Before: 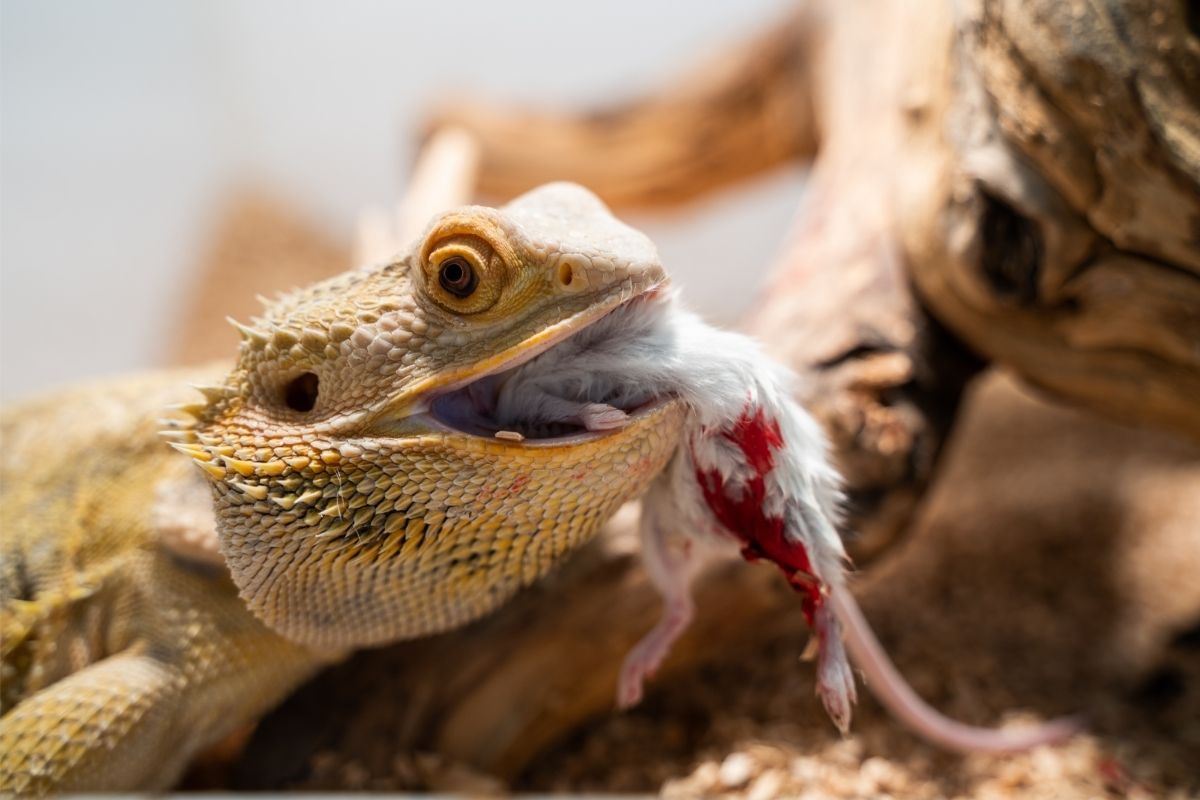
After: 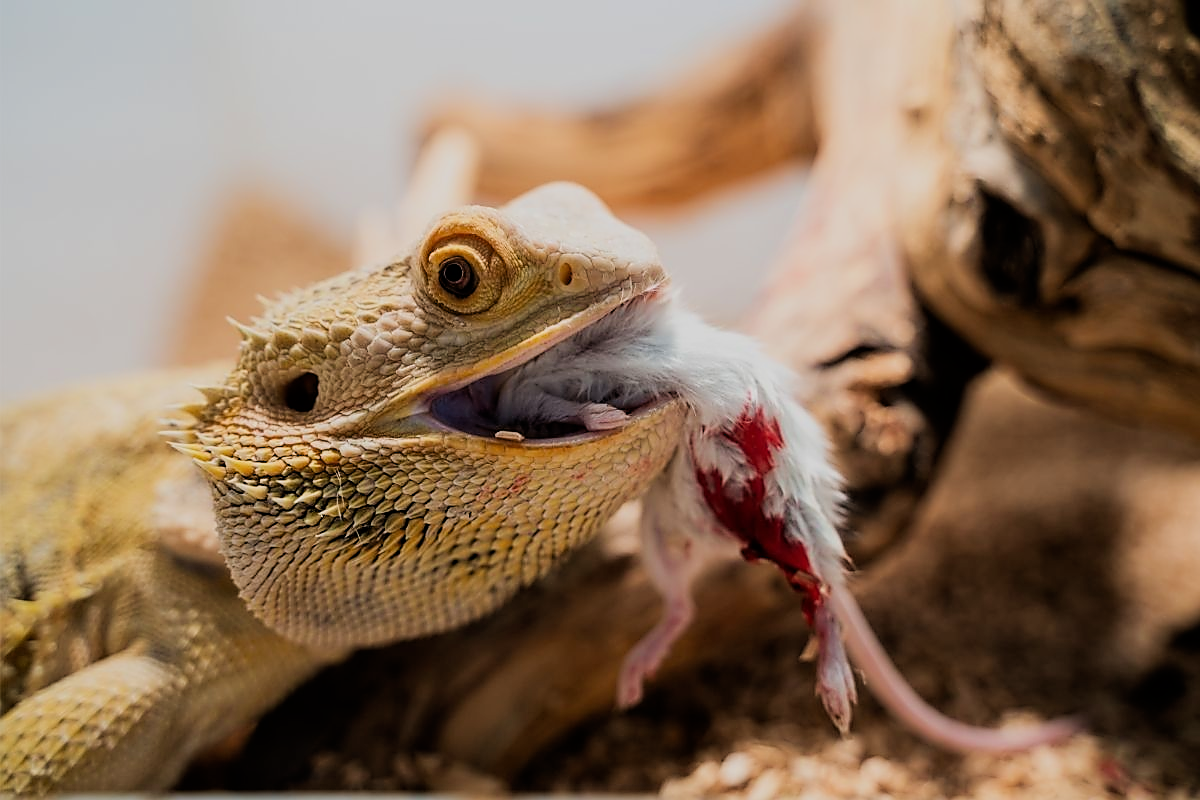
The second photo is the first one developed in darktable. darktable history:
sharpen: radius 1.392, amount 1.242, threshold 0.75
velvia: on, module defaults
filmic rgb: black relative exposure -7.65 EV, white relative exposure 4.56 EV, threshold 3.01 EV, hardness 3.61, contrast 1.05, enable highlight reconstruction true
